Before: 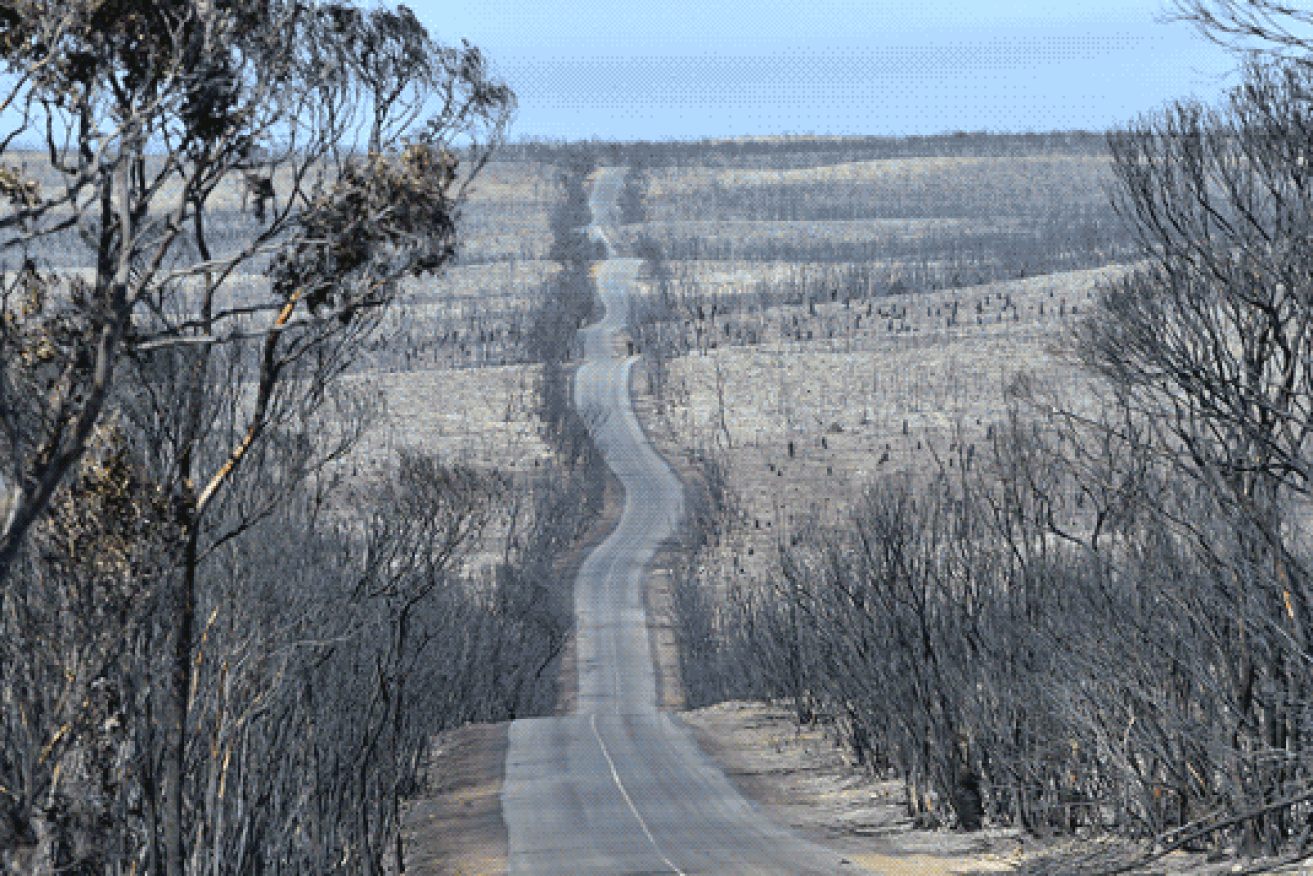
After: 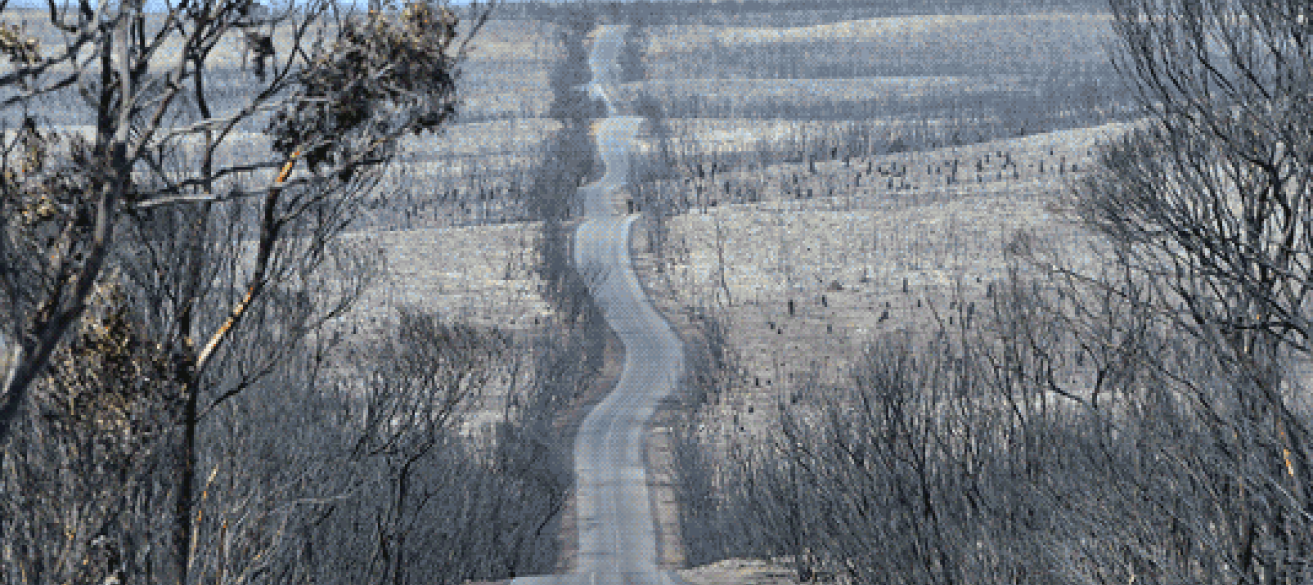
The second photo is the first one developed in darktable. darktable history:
crop: top 16.255%, bottom 16.697%
